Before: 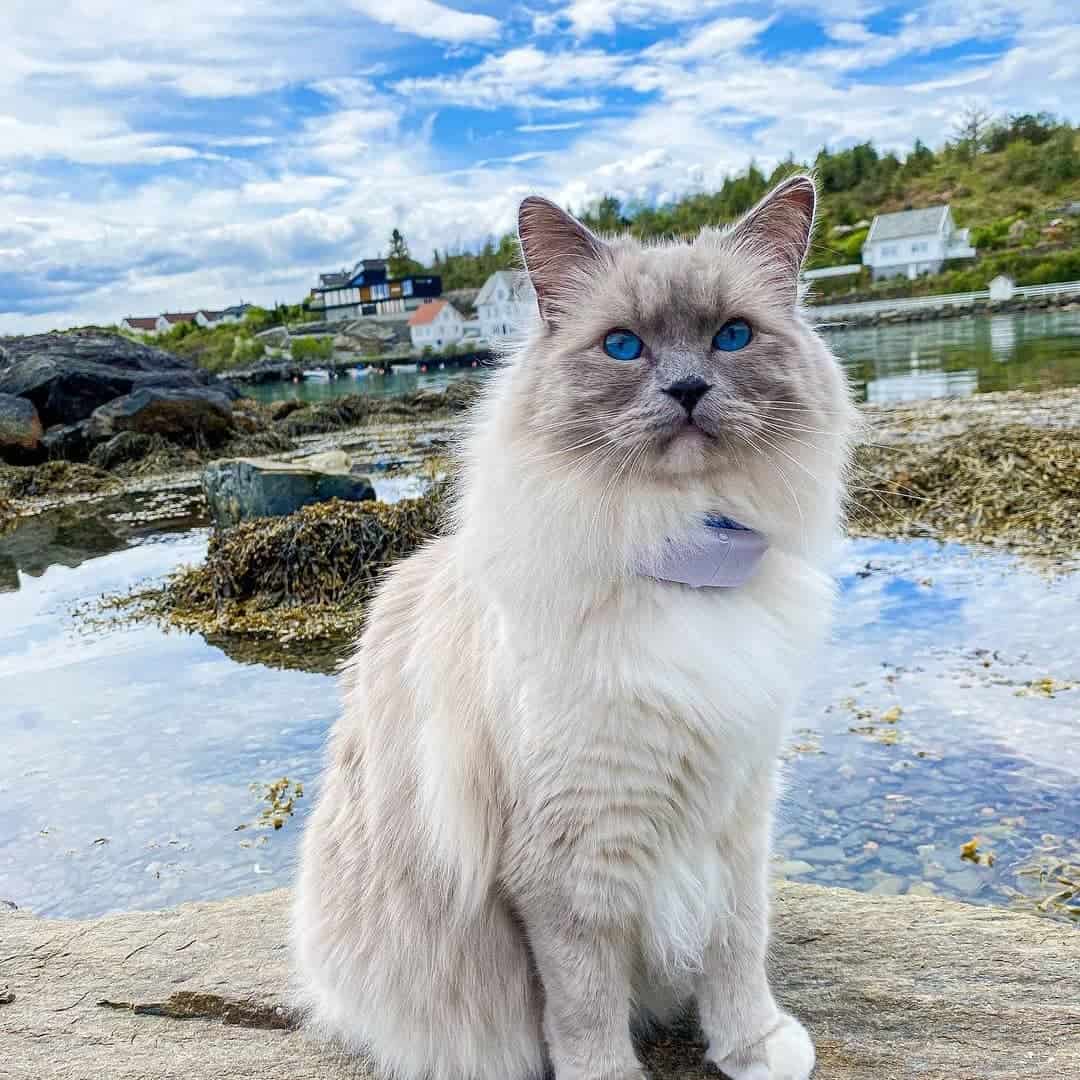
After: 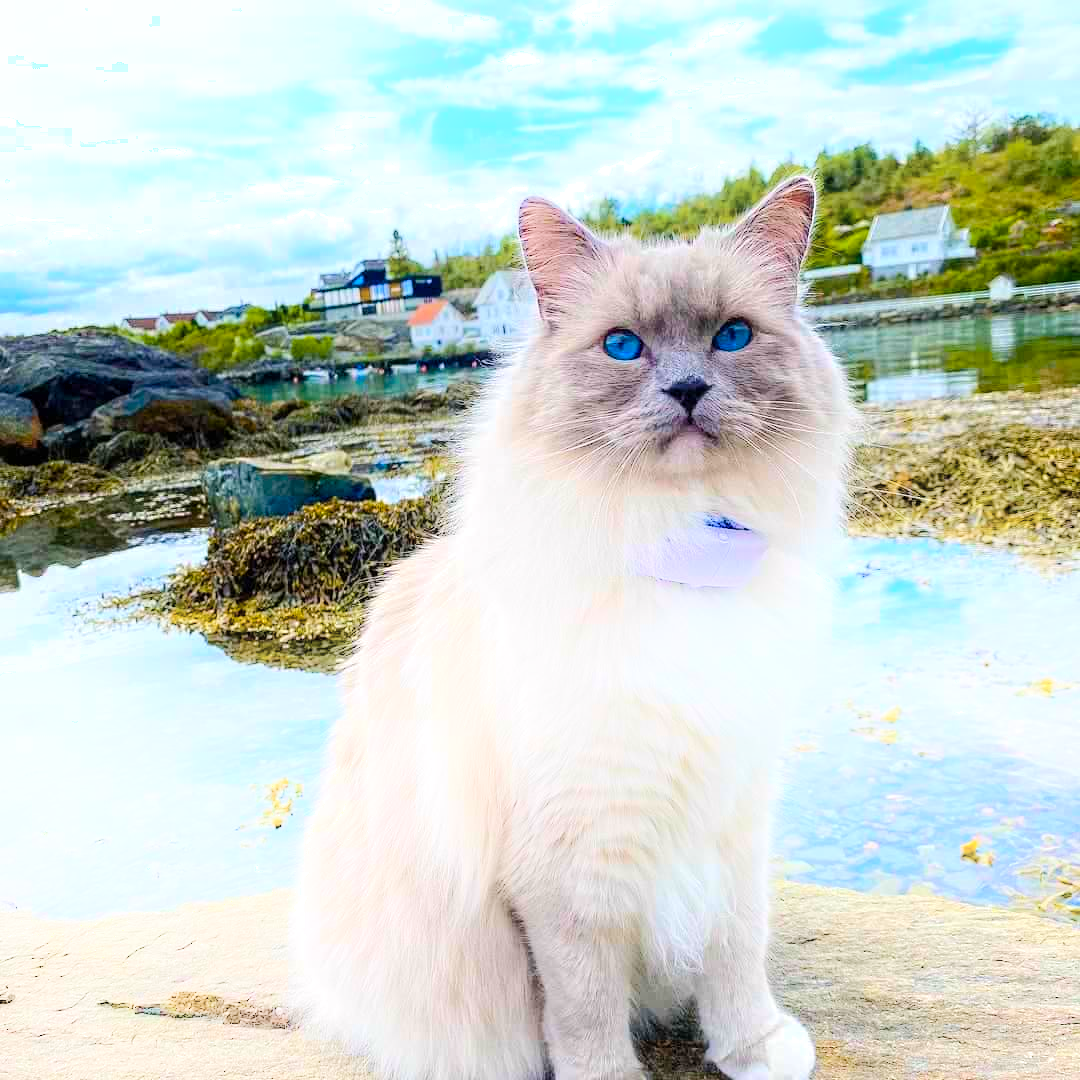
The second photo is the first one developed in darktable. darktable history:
exposure: exposure 0.209 EV, compensate highlight preservation false
shadows and highlights: shadows -21.79, highlights 99.37, soften with gaussian
color balance rgb: highlights gain › chroma 0.277%, highlights gain › hue 330.54°, linear chroma grading › global chroma 8.28%, perceptual saturation grading › global saturation 19.836%, global vibrance 59.936%
contrast brightness saturation: saturation -0.067
